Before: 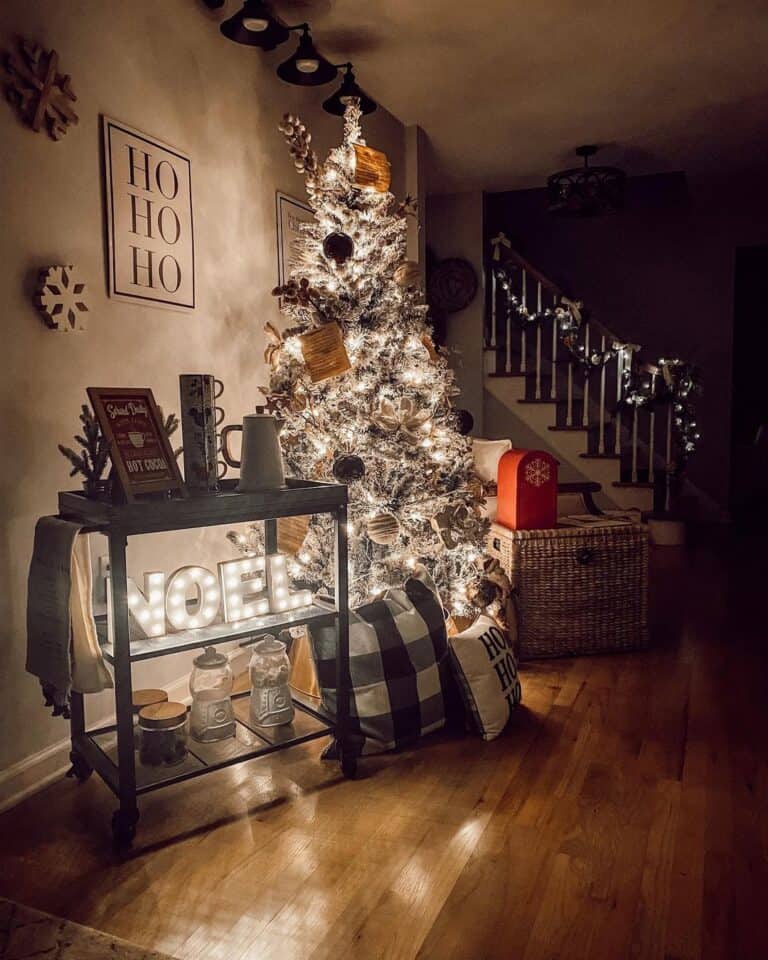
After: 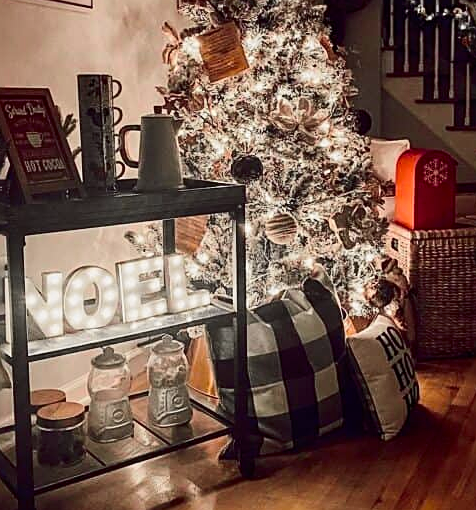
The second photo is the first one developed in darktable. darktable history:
tone curve: curves: ch0 [(0, 0) (0.087, 0.054) (0.281, 0.245) (0.506, 0.526) (0.8, 0.824) (0.994, 0.955)]; ch1 [(0, 0) (0.27, 0.195) (0.406, 0.435) (0.452, 0.474) (0.495, 0.5) (0.514, 0.508) (0.563, 0.584) (0.654, 0.689) (1, 1)]; ch2 [(0, 0) (0.269, 0.299) (0.459, 0.441) (0.498, 0.499) (0.523, 0.52) (0.551, 0.549) (0.633, 0.625) (0.659, 0.681) (0.718, 0.764) (1, 1)], color space Lab, independent channels, preserve colors none
crop: left 13.312%, top 31.28%, right 24.627%, bottom 15.582%
sharpen: on, module defaults
